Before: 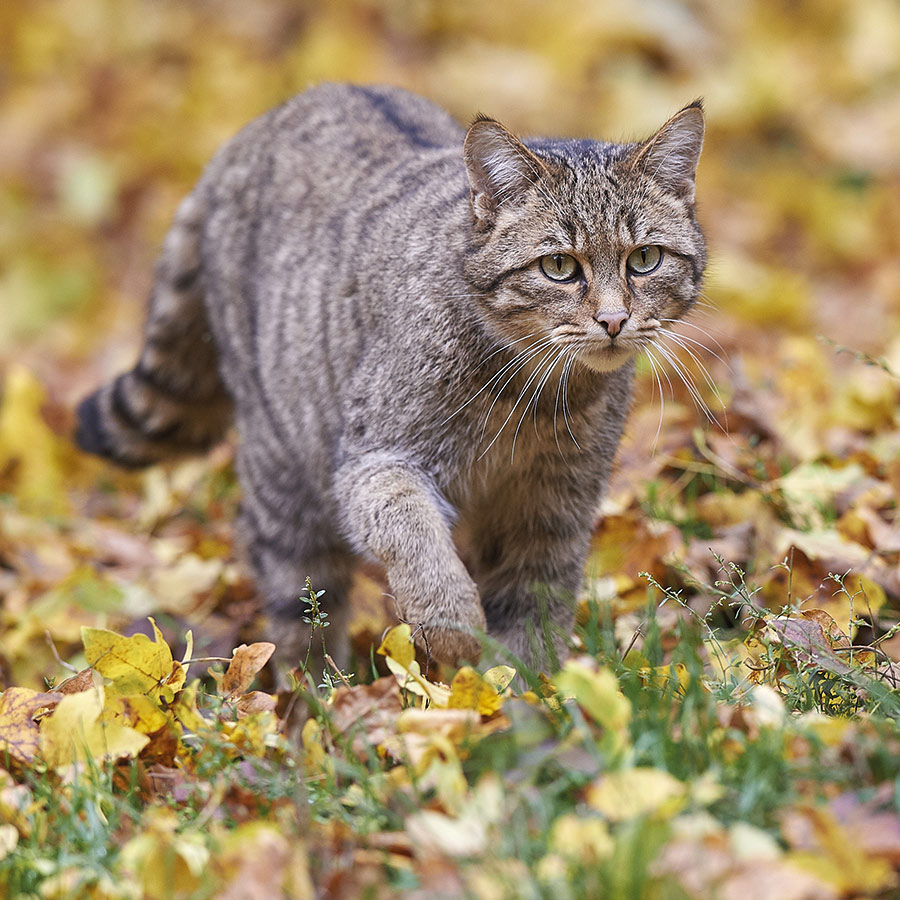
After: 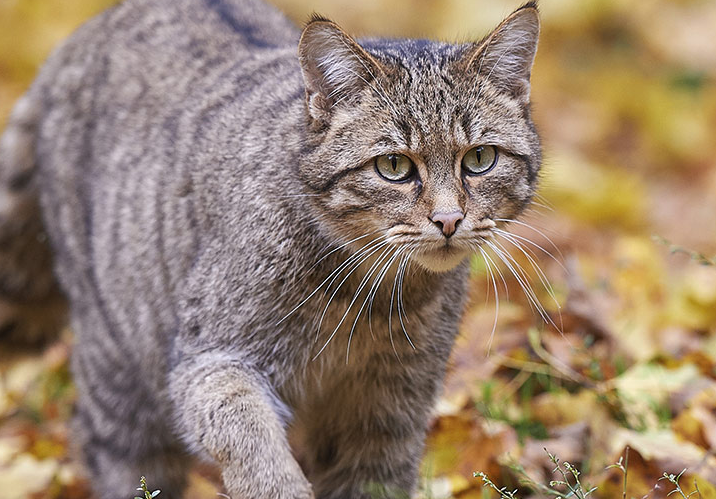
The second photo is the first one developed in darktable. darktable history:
crop: left 18.413%, top 11.122%, right 1.996%, bottom 33.363%
tone equalizer: edges refinement/feathering 500, mask exposure compensation -1.57 EV, preserve details no
